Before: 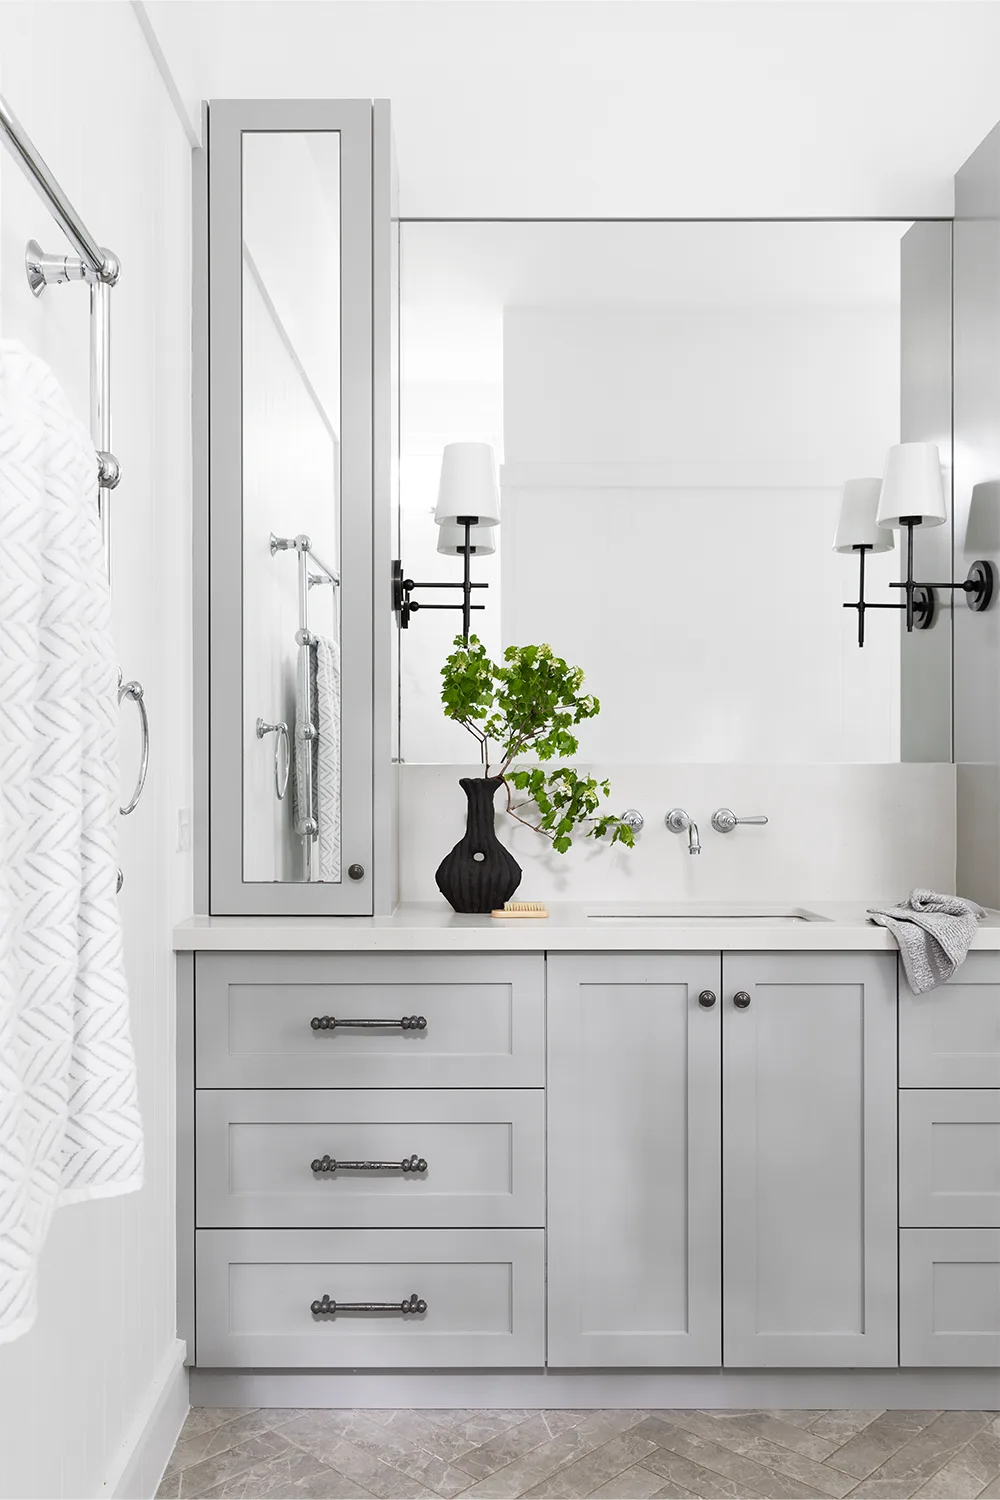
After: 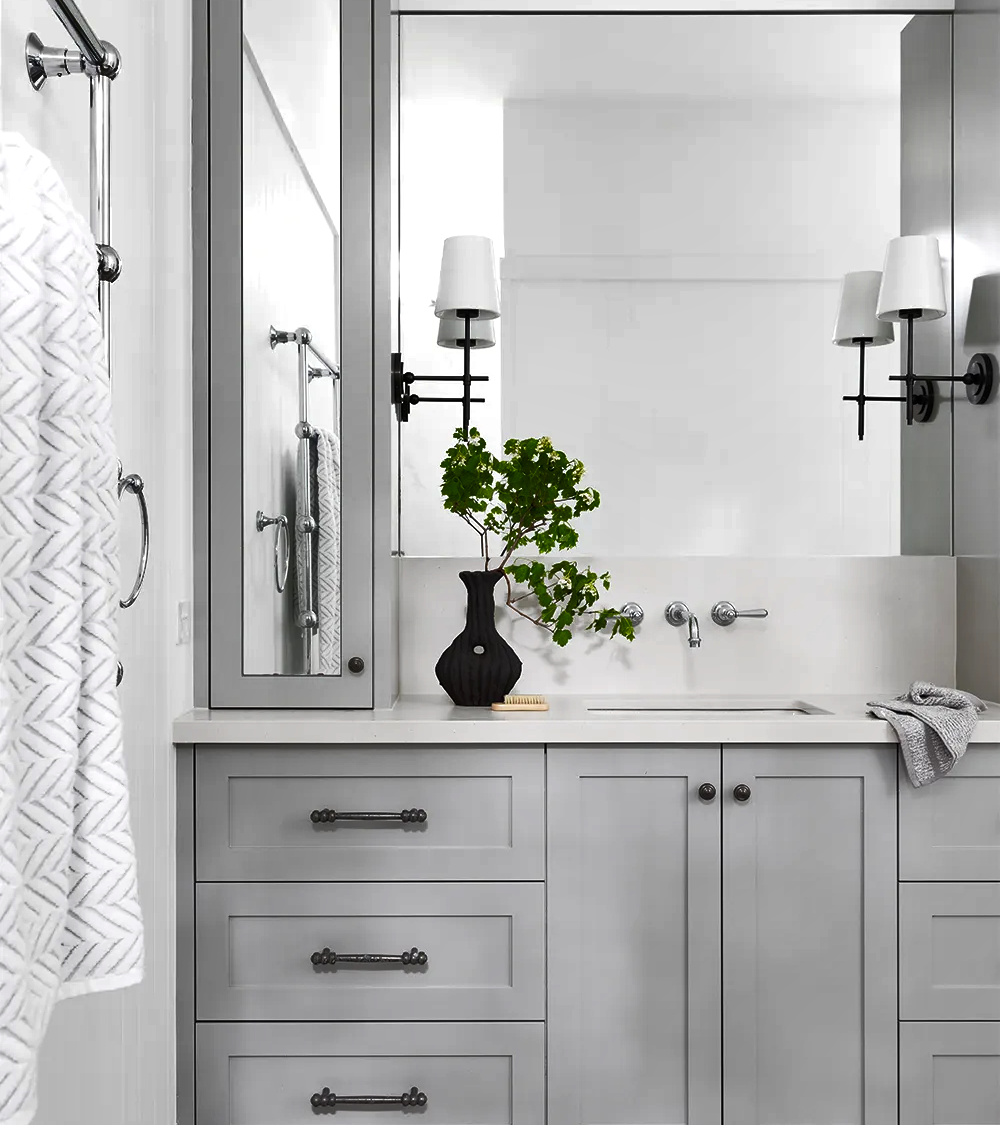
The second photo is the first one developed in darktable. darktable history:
crop: top 13.819%, bottom 11.169%
shadows and highlights: radius 171.16, shadows 27, white point adjustment 3.13, highlights -67.95, soften with gaussian
